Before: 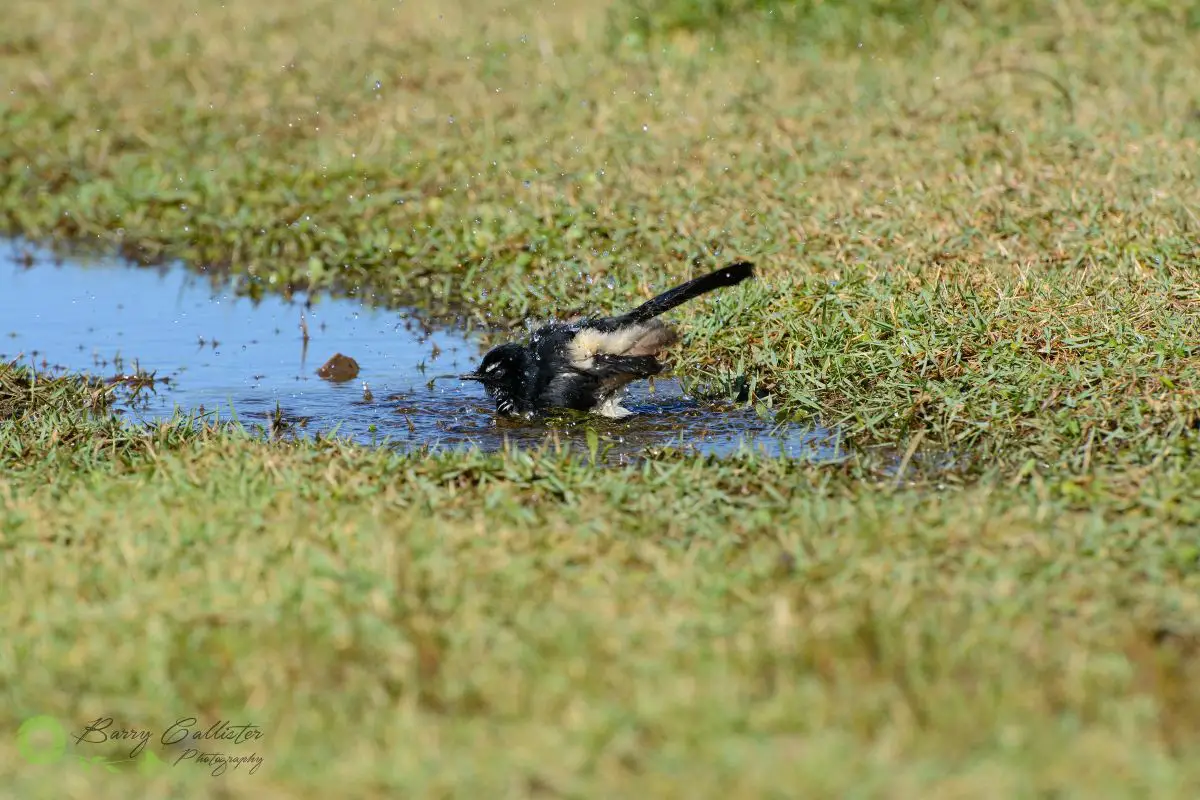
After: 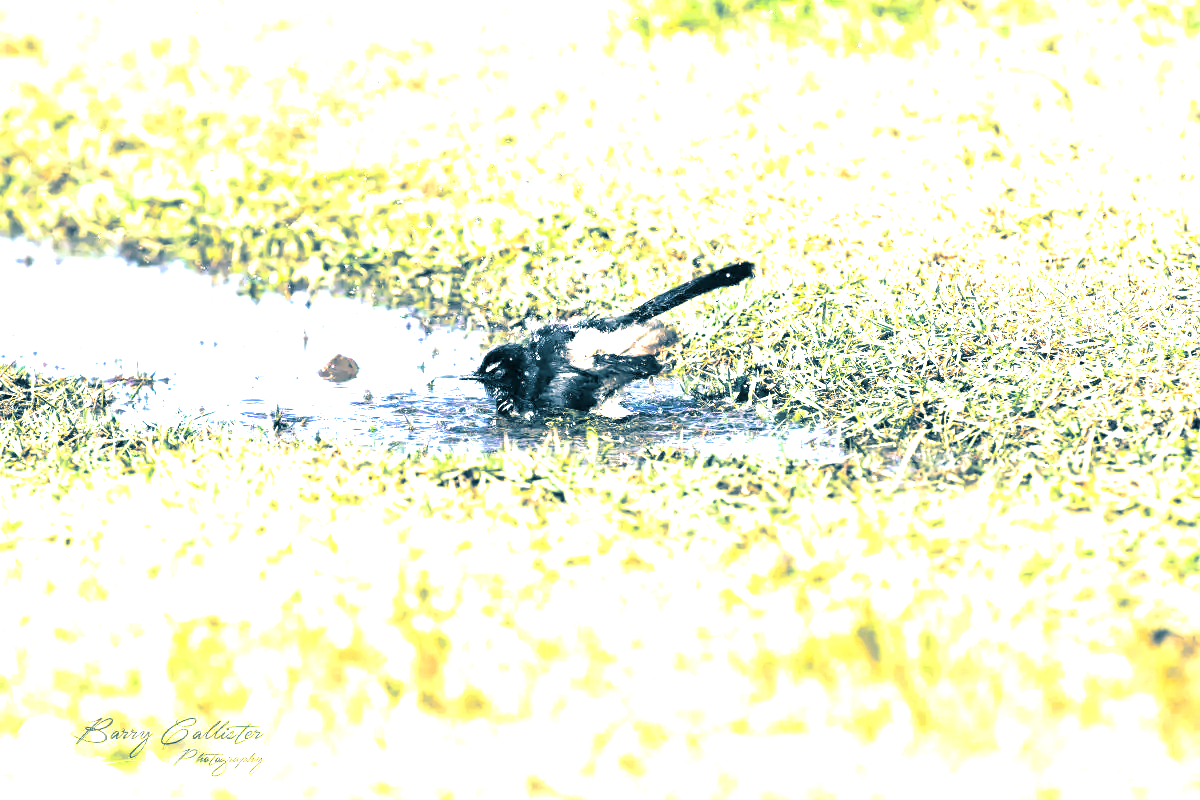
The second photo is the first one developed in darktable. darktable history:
split-toning: shadows › hue 212.4°, balance -70
exposure: black level correction 0, exposure 2.327 EV, compensate exposure bias true, compensate highlight preservation false
